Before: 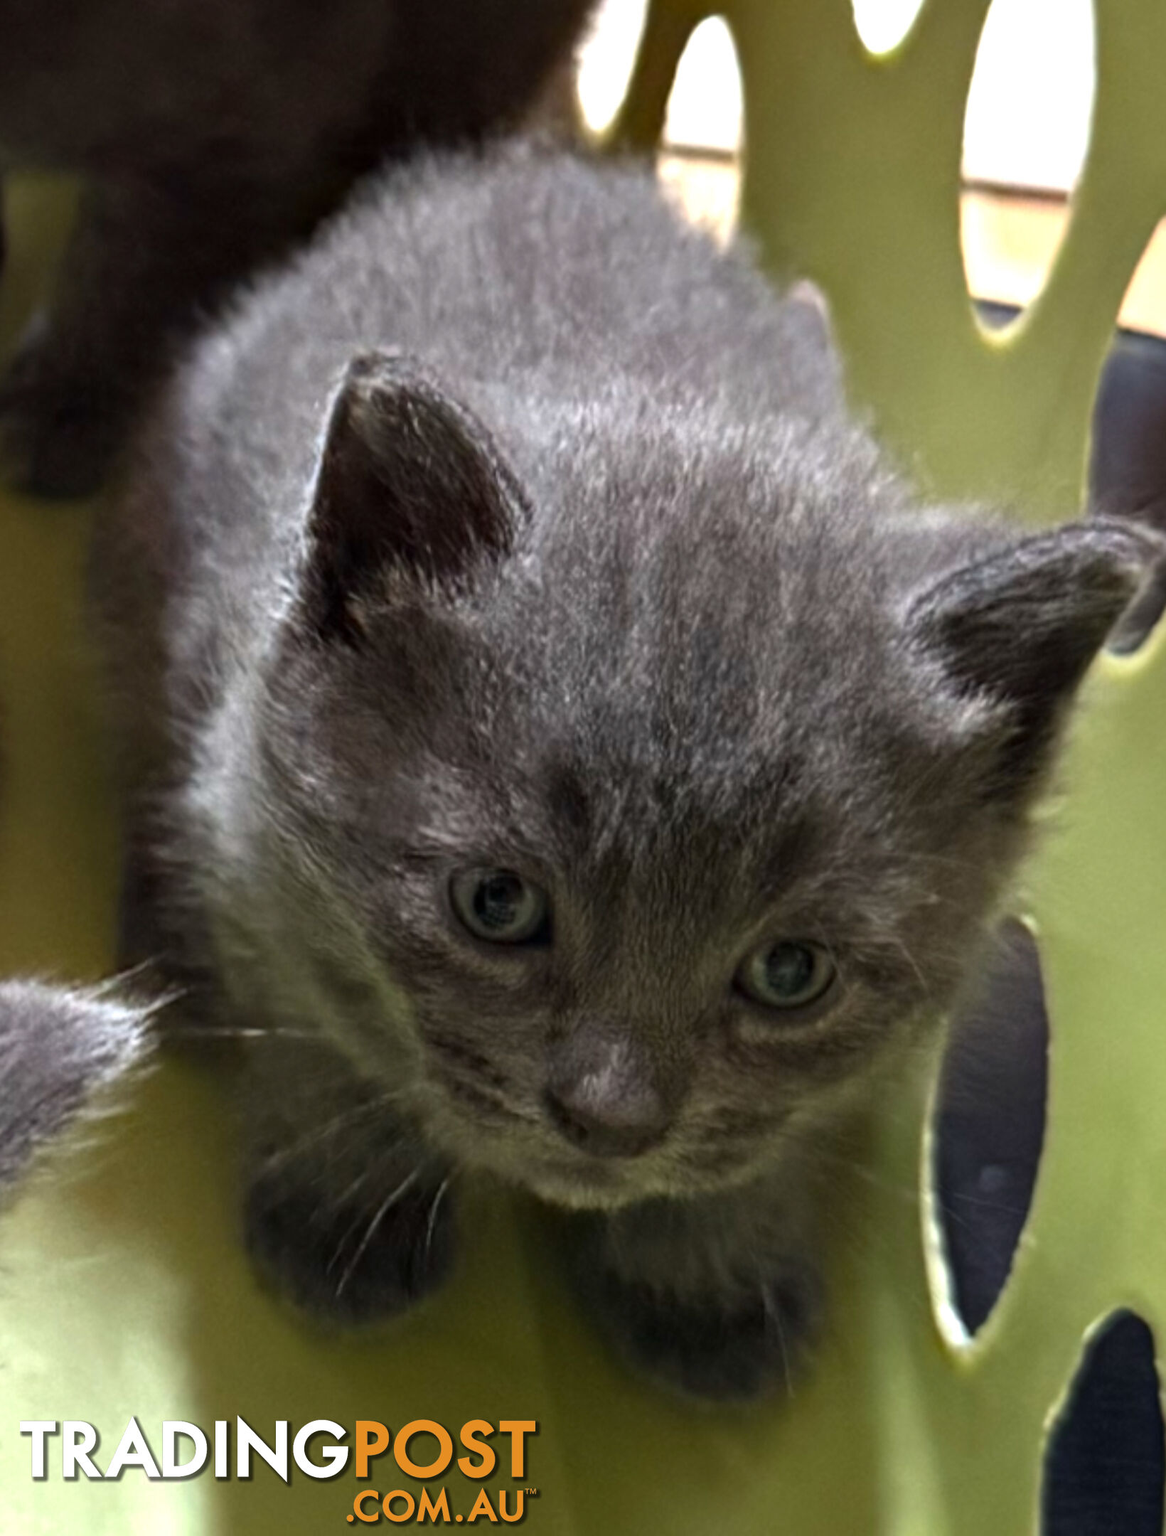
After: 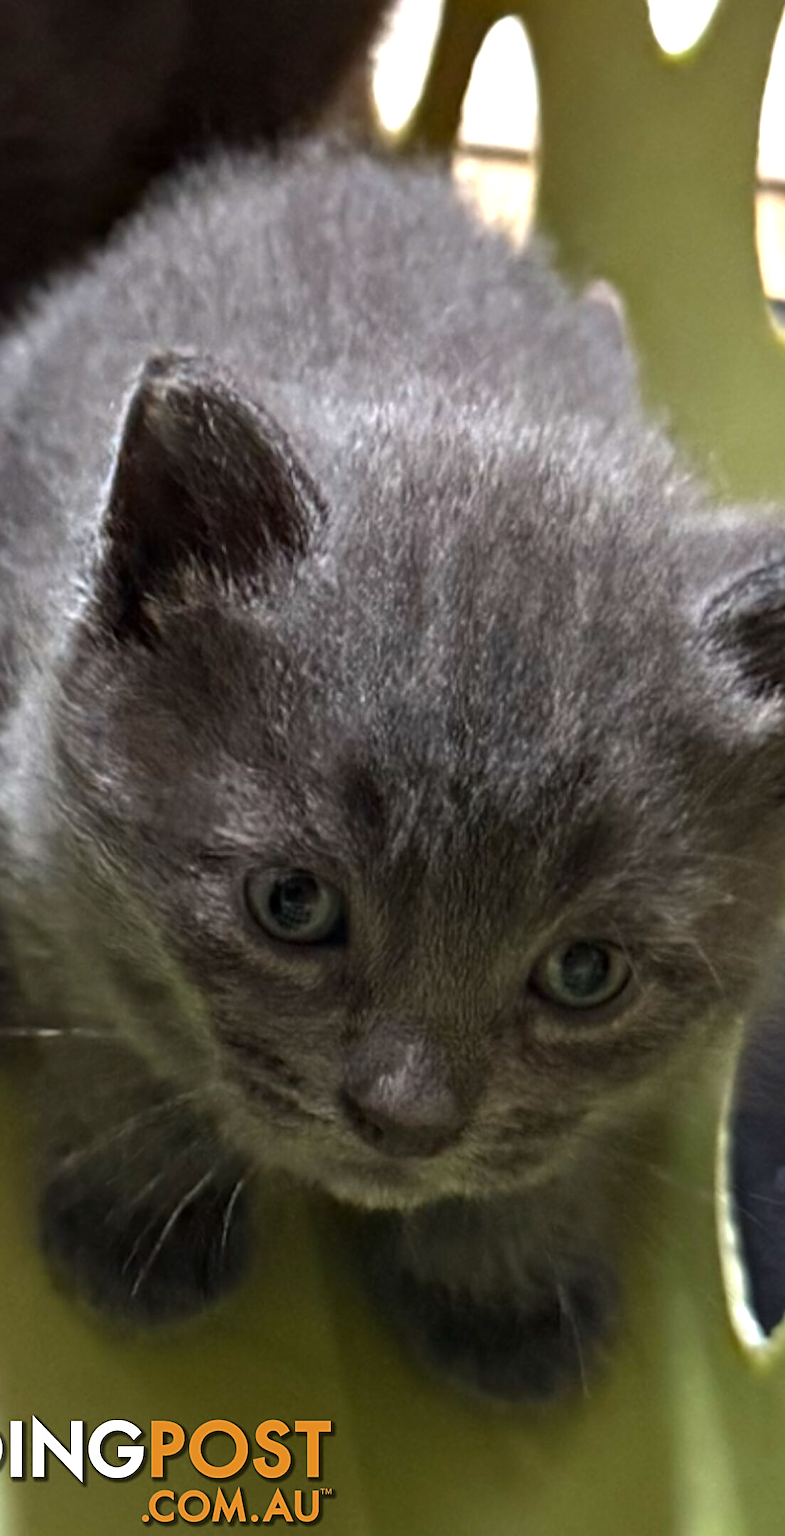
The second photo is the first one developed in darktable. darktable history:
tone equalizer: edges refinement/feathering 500, mask exposure compensation -1.57 EV, preserve details no
crop and rotate: left 17.566%, right 15.075%
sharpen: on, module defaults
